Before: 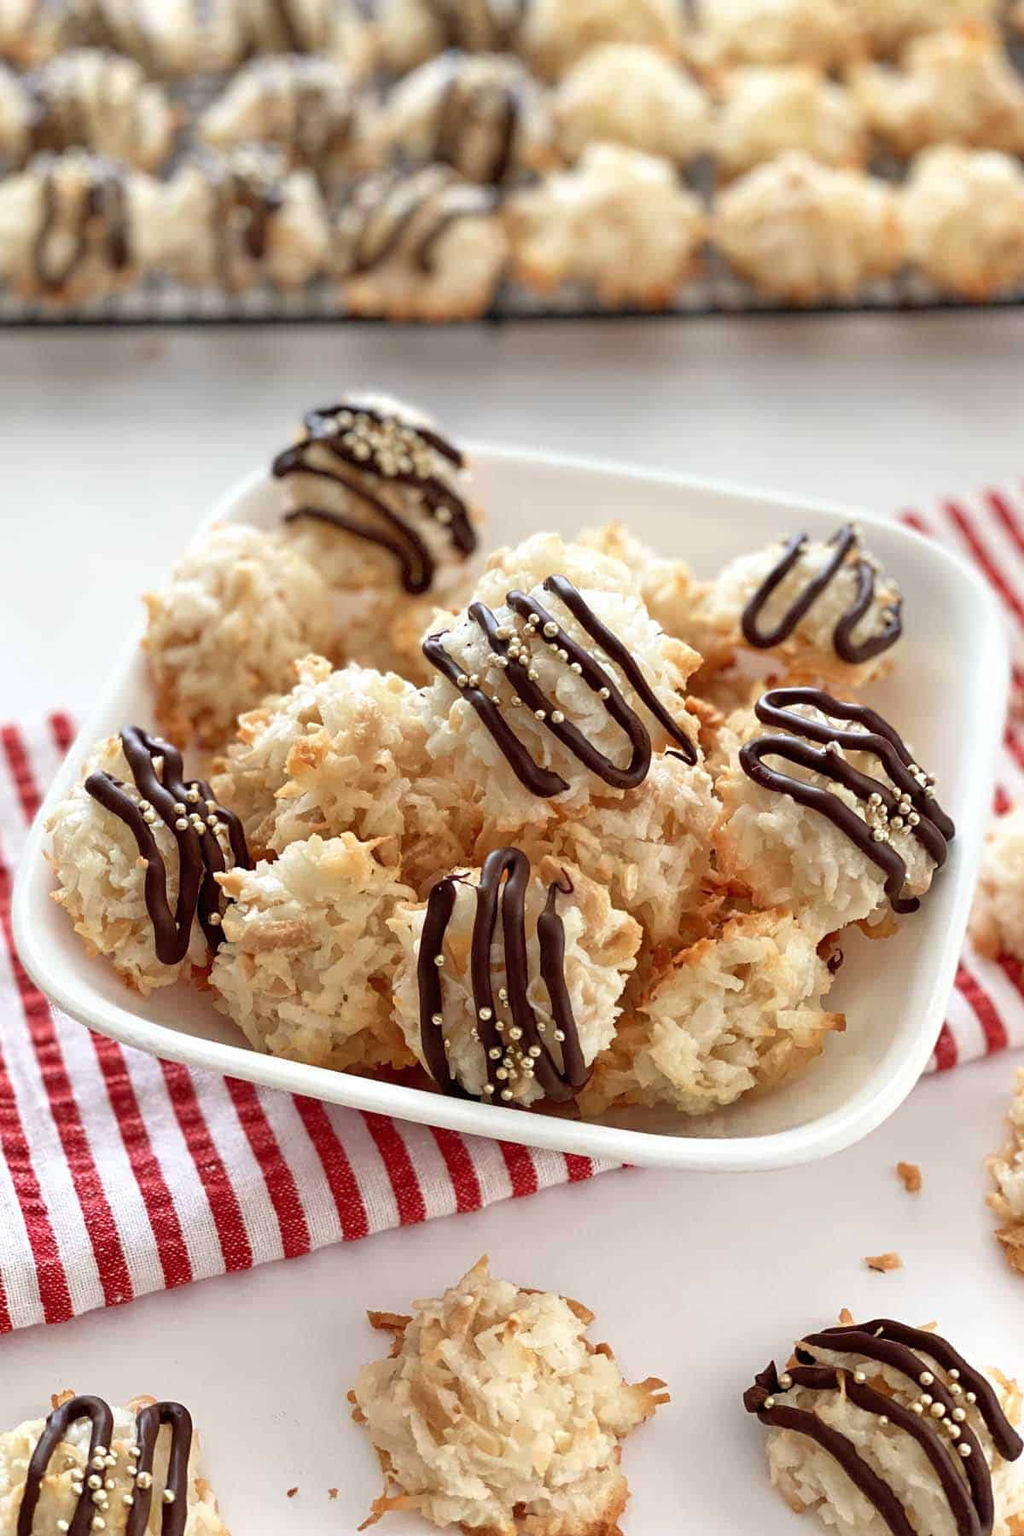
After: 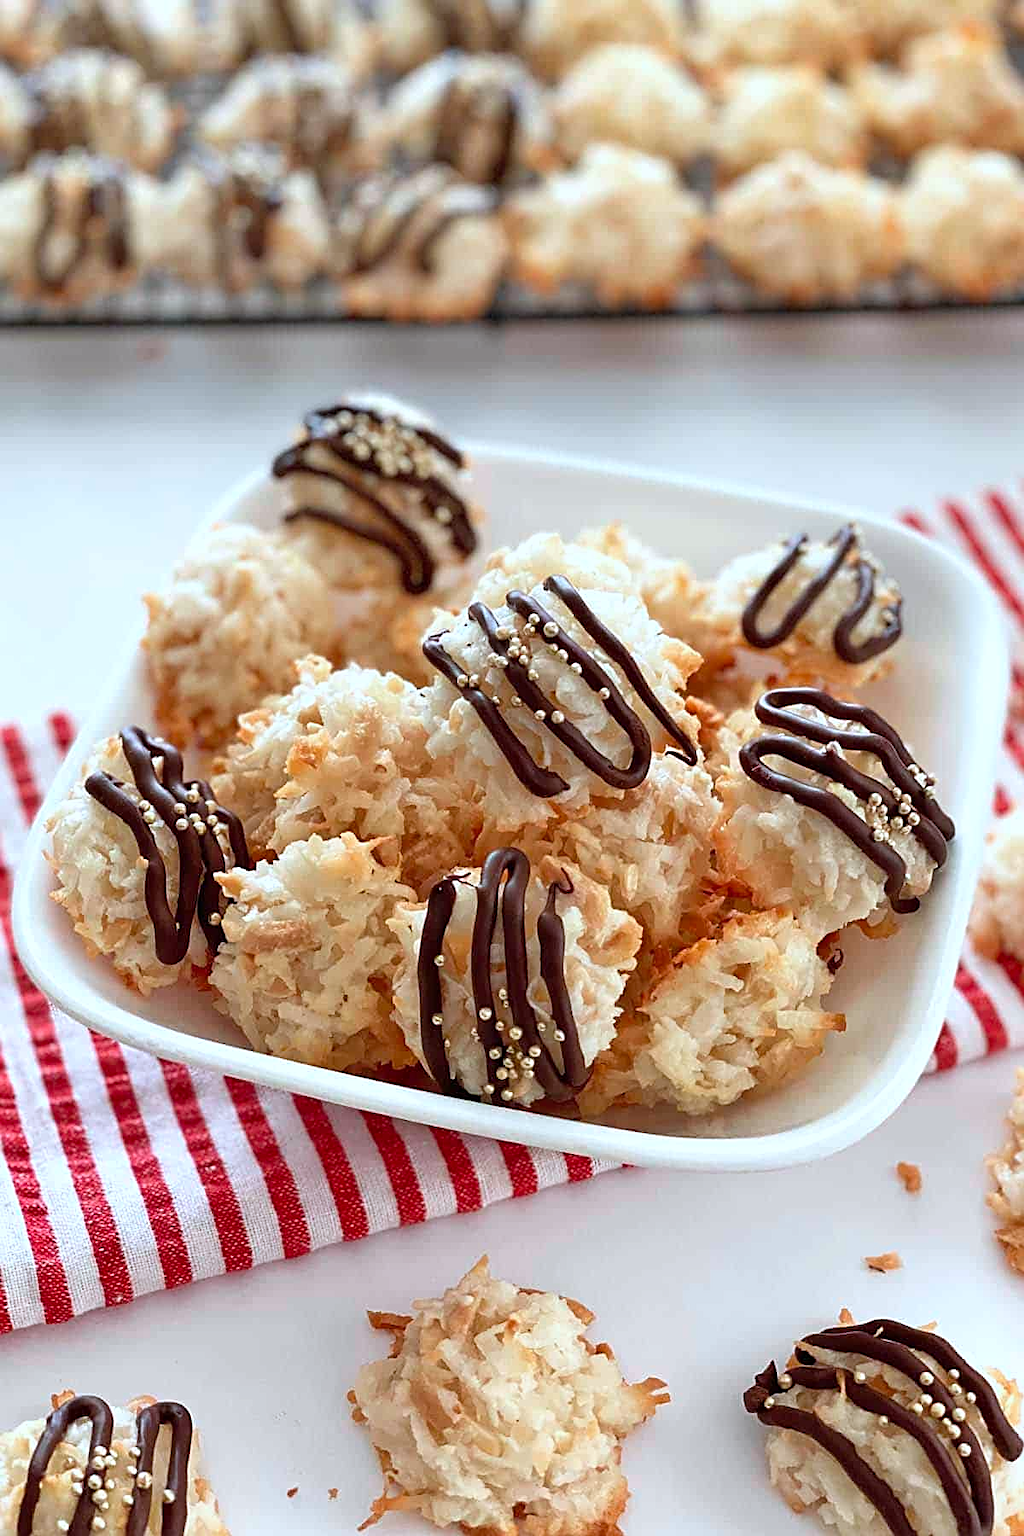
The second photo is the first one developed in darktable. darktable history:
color correction: highlights a* -4.18, highlights b* -10.81
sharpen: on, module defaults
